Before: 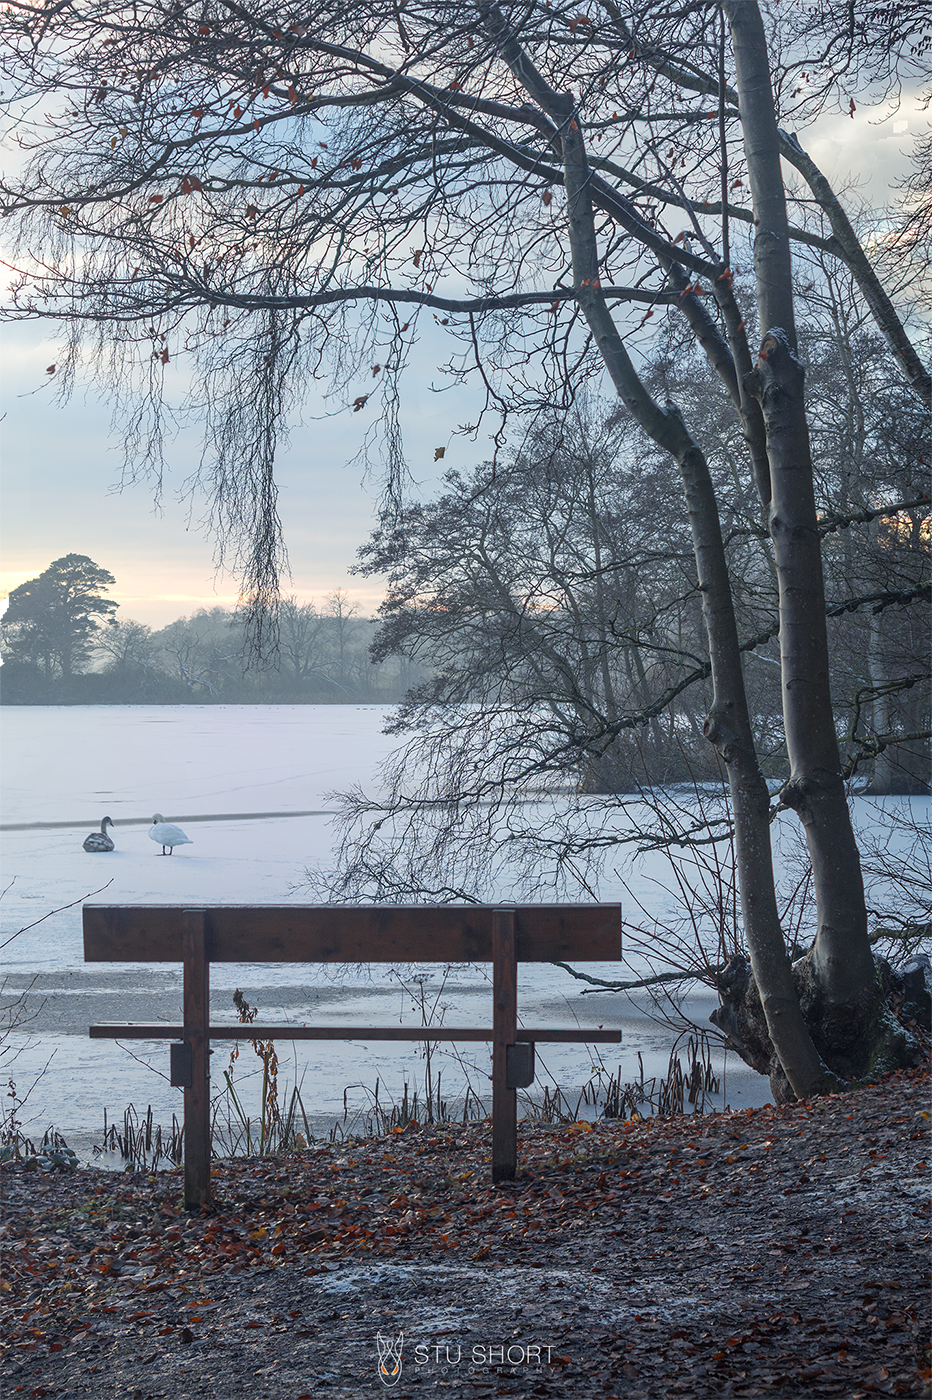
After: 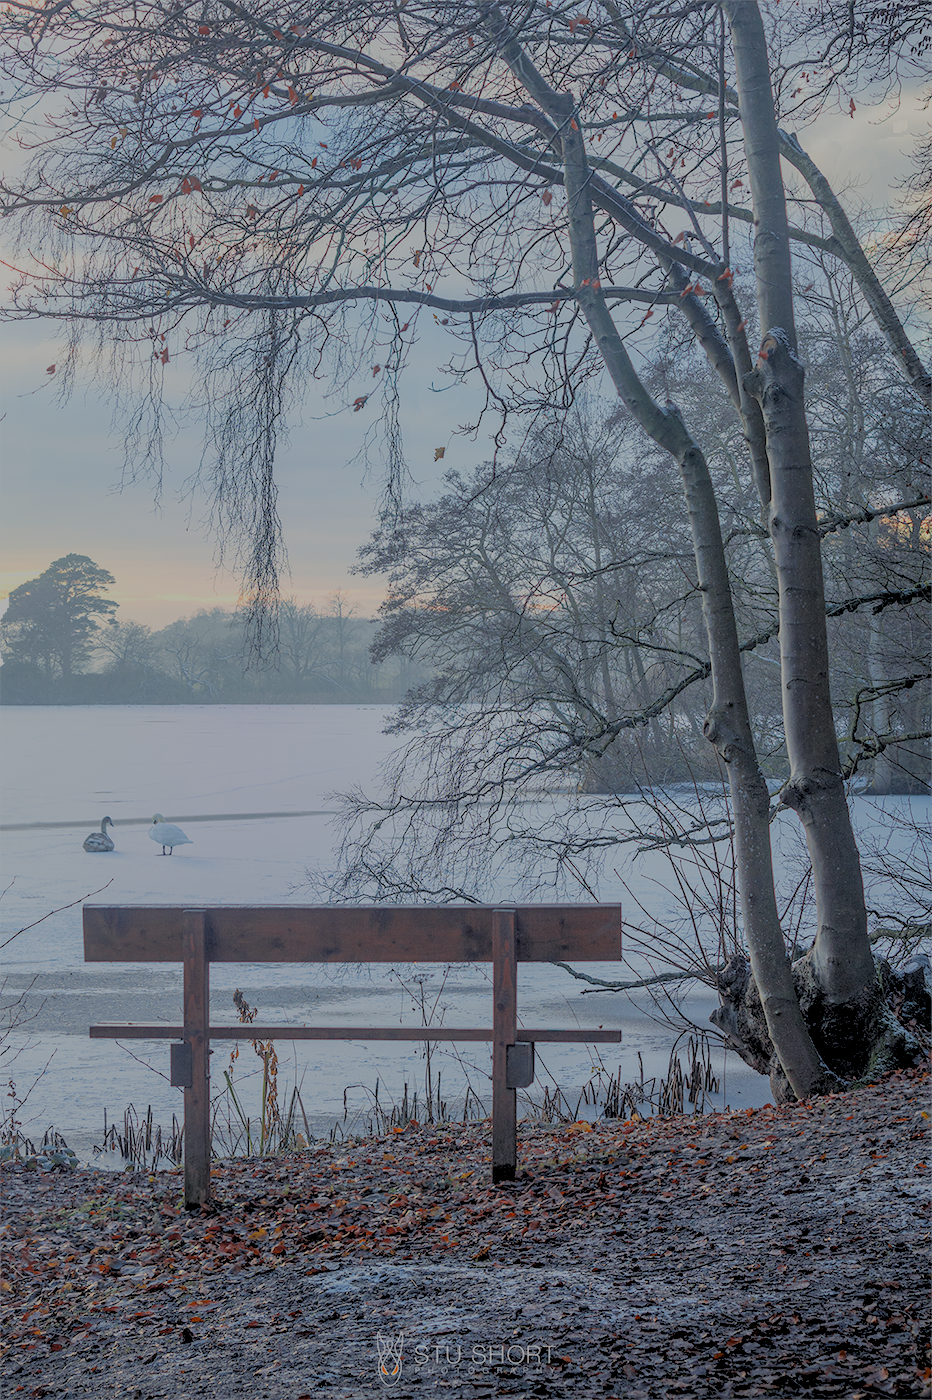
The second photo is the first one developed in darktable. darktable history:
local contrast: on, module defaults
filmic rgb: black relative exposure -16 EV, white relative exposure 8 EV, threshold 3 EV, hardness 4.17, latitude 50%, contrast 0.5, color science v5 (2021), contrast in shadows safe, contrast in highlights safe, enable highlight reconstruction true
rgb levels: levels [[0.01, 0.419, 0.839], [0, 0.5, 1], [0, 0.5, 1]]
